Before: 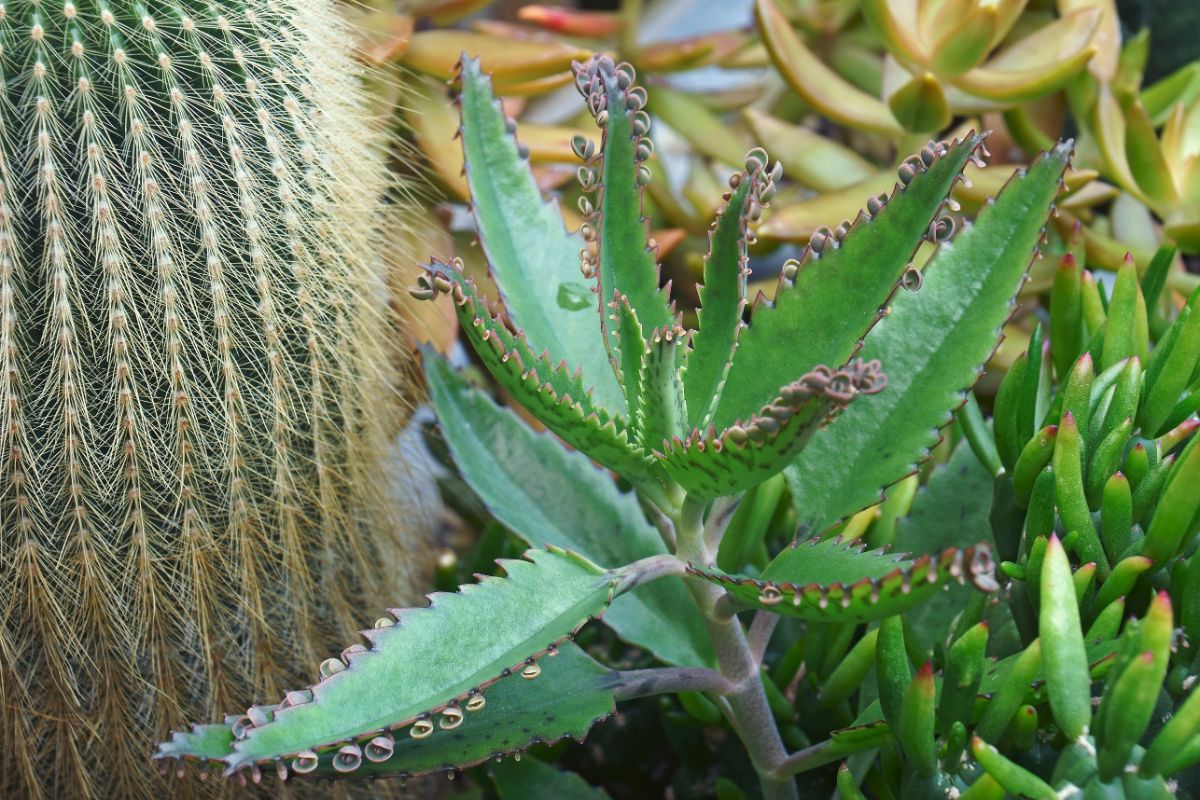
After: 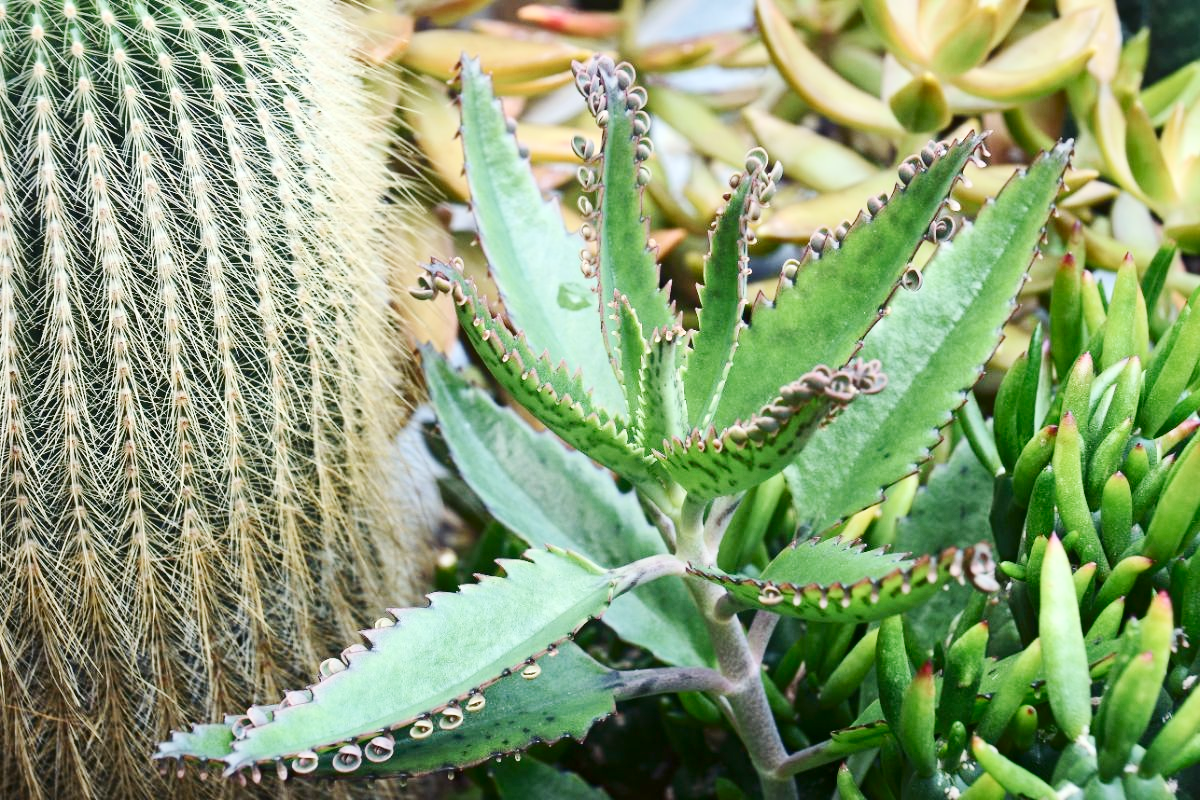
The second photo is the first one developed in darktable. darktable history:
base curve: curves: ch0 [(0, 0) (0.158, 0.273) (0.879, 0.895) (1, 1)], preserve colors none
contrast brightness saturation: contrast 0.277
local contrast: mode bilateral grid, contrast 20, coarseness 50, detail 130%, midtone range 0.2
